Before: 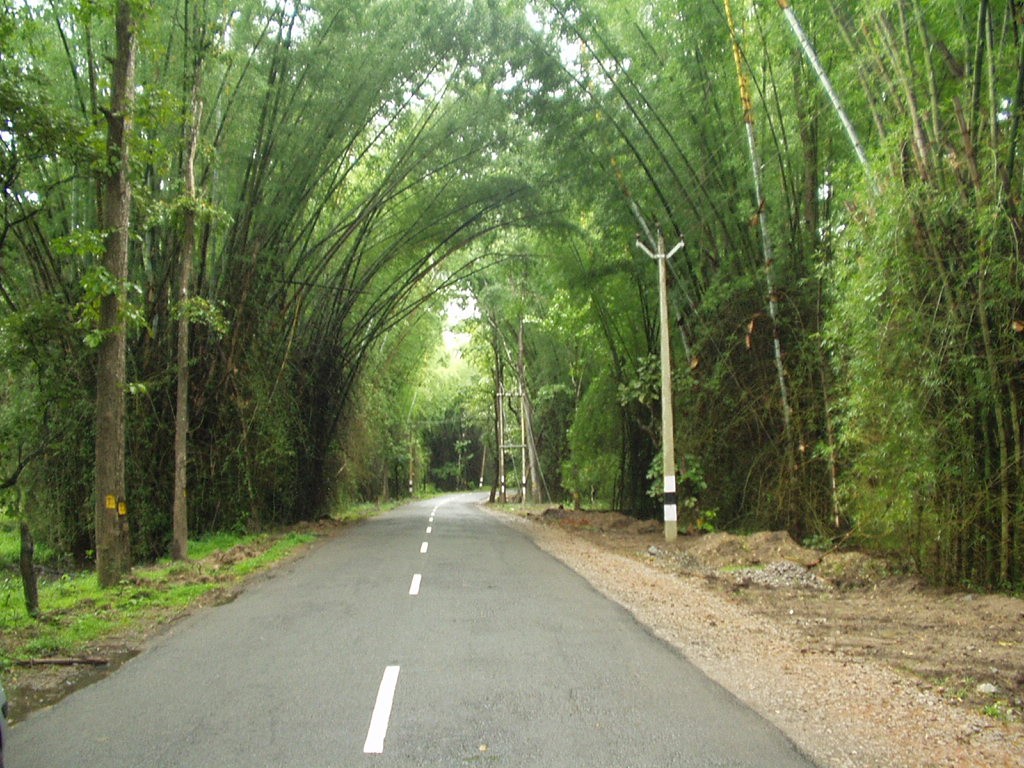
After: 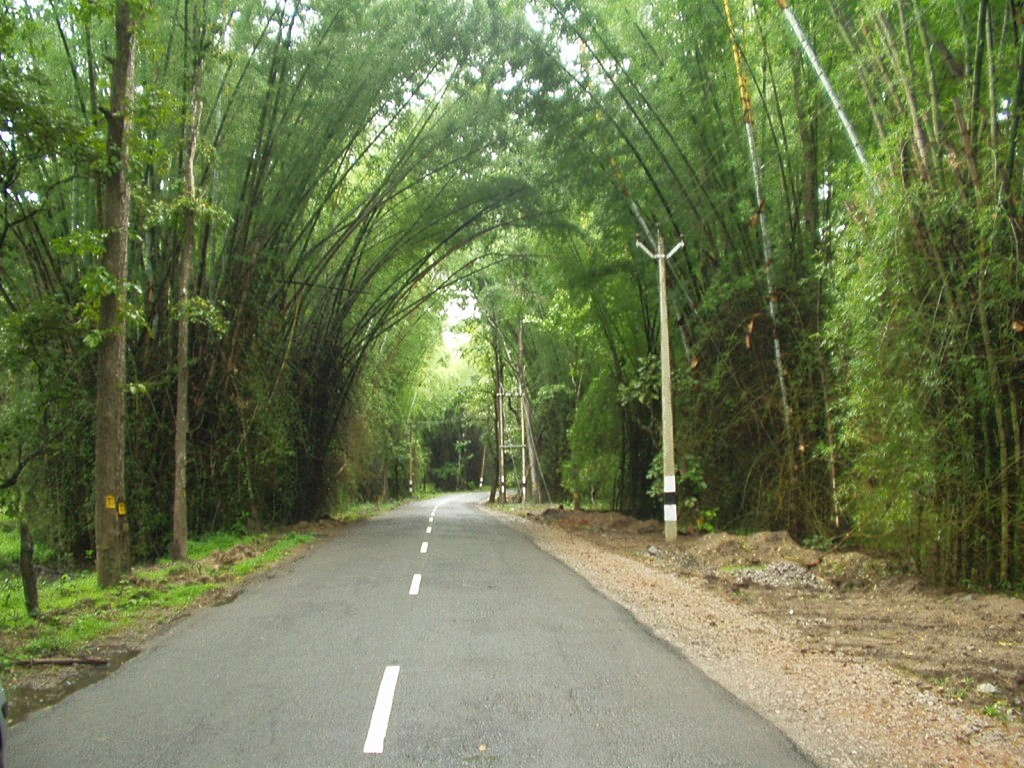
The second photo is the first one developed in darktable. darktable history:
tone curve: curves: ch0 [(0, 0) (0.003, 0.003) (0.011, 0.015) (0.025, 0.031) (0.044, 0.056) (0.069, 0.083) (0.1, 0.113) (0.136, 0.145) (0.177, 0.184) (0.224, 0.225) (0.277, 0.275) (0.335, 0.327) (0.399, 0.385) (0.468, 0.447) (0.543, 0.528) (0.623, 0.611) (0.709, 0.703) (0.801, 0.802) (0.898, 0.902) (1, 1)], color space Lab, linked channels, preserve colors none
